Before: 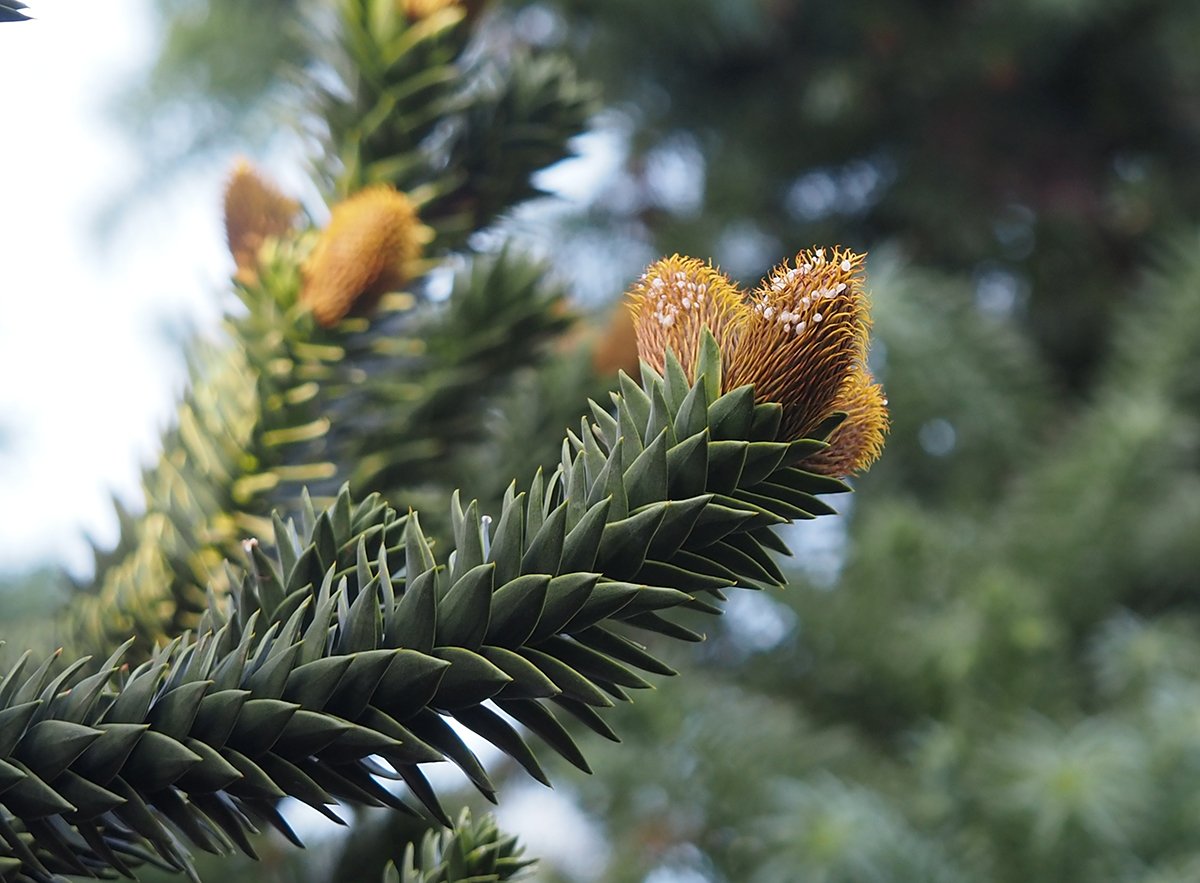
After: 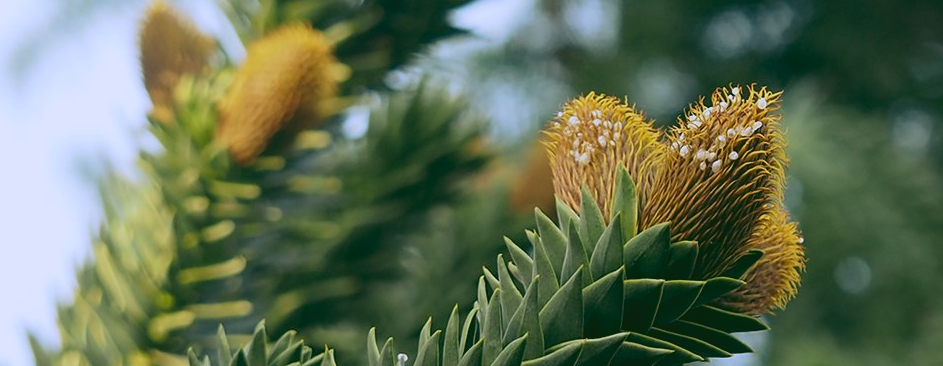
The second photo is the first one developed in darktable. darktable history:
crop: left 7.036%, top 18.398%, right 14.379%, bottom 40.043%
white balance: red 1.004, blue 1.024
rgb curve: curves: ch0 [(0.123, 0.061) (0.995, 0.887)]; ch1 [(0.06, 0.116) (1, 0.906)]; ch2 [(0, 0) (0.824, 0.69) (1, 1)], mode RGB, independent channels, compensate middle gray true
